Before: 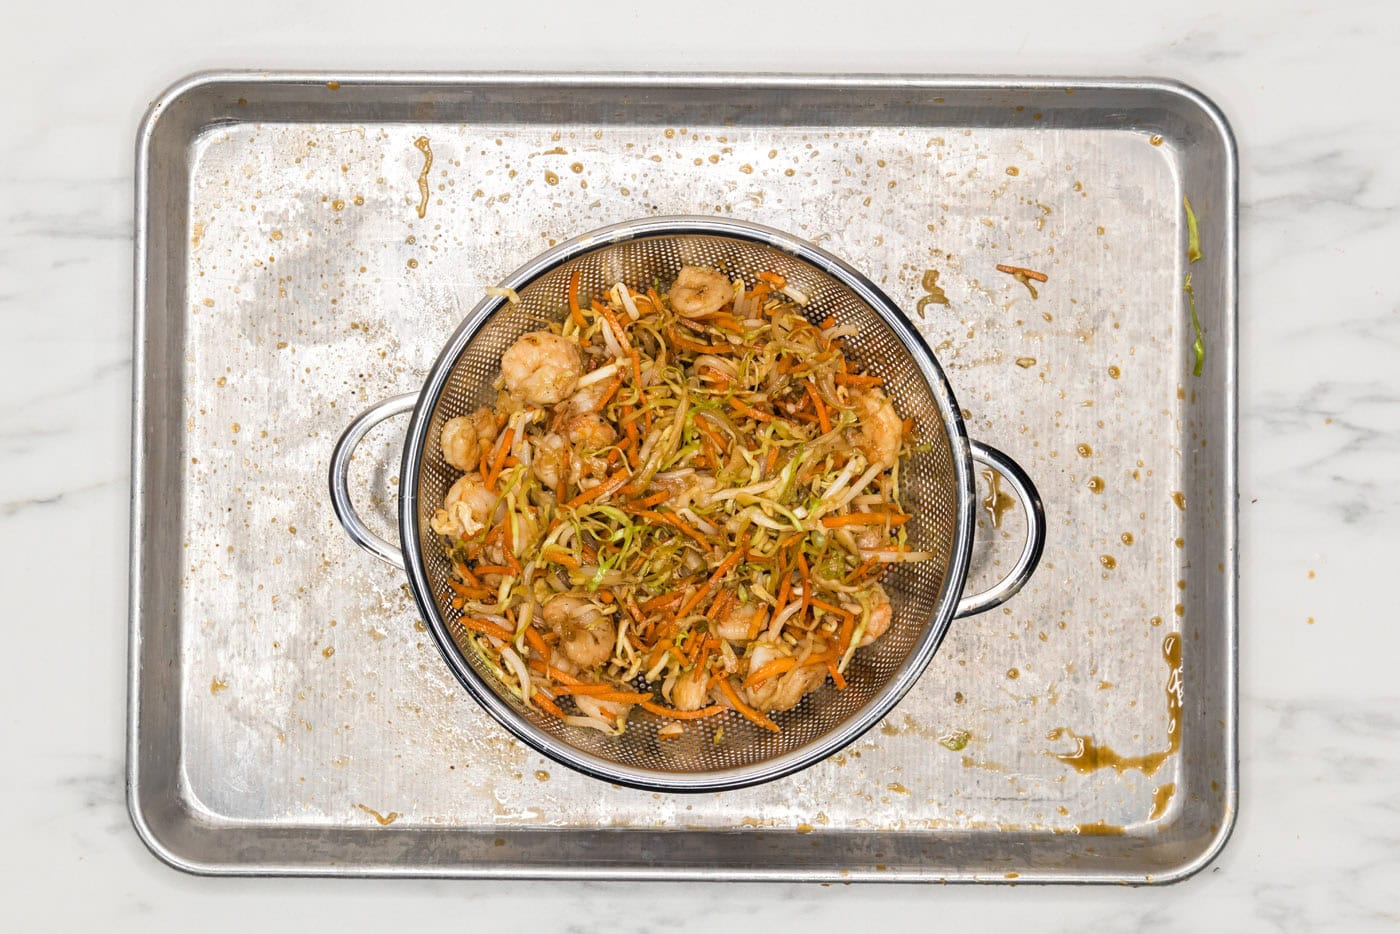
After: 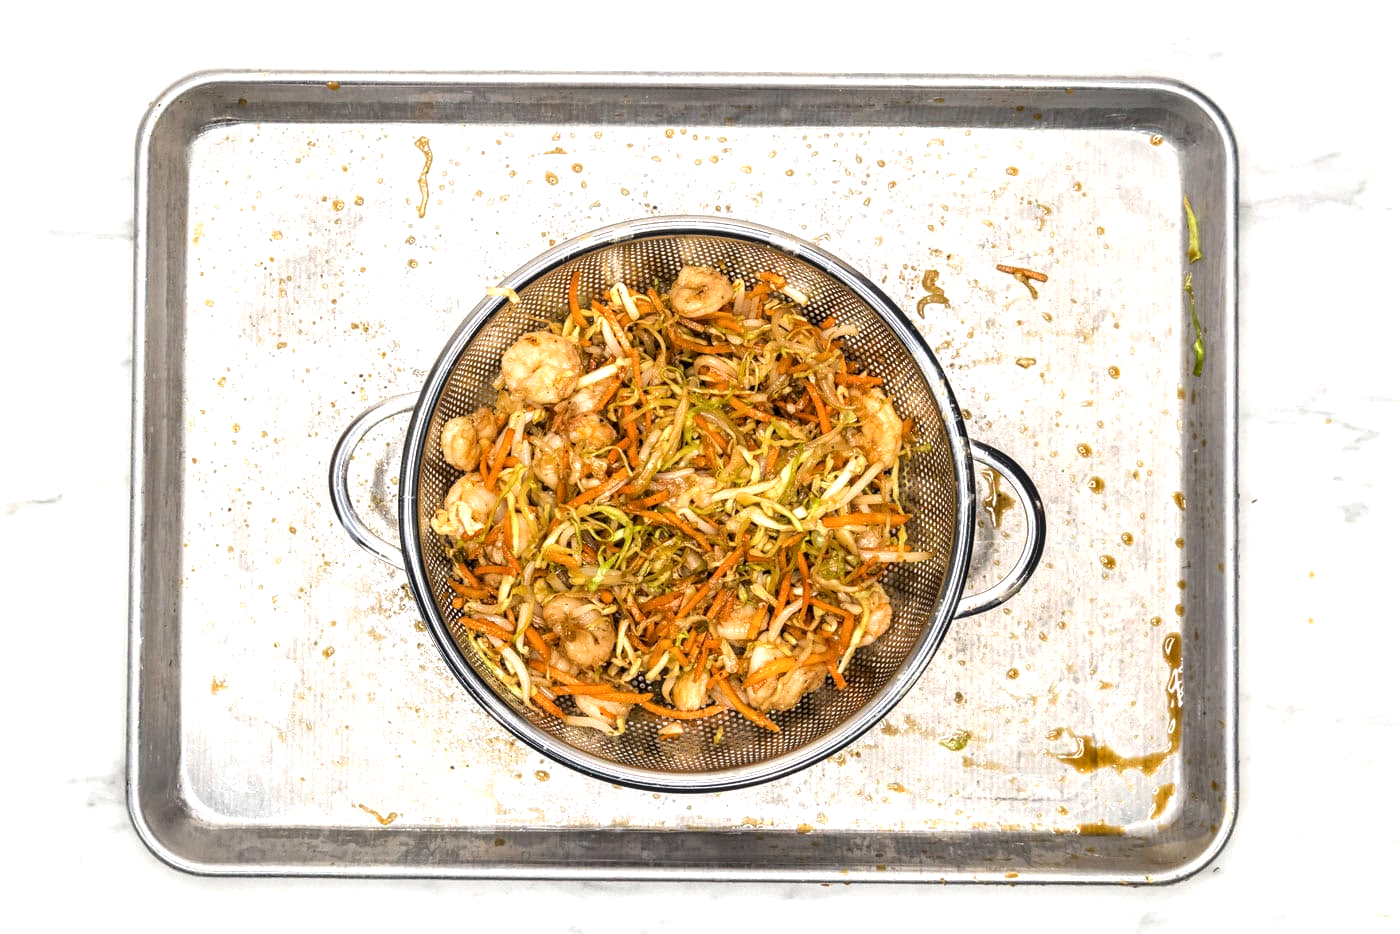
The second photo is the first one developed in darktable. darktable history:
local contrast: detail 130%
tone equalizer: -8 EV -0.756 EV, -7 EV -0.703 EV, -6 EV -0.618 EV, -5 EV -0.42 EV, -3 EV 0.367 EV, -2 EV 0.6 EV, -1 EV 0.679 EV, +0 EV 0.726 EV, smoothing diameter 2.18%, edges refinement/feathering 24.84, mask exposure compensation -1.57 EV, filter diffusion 5
